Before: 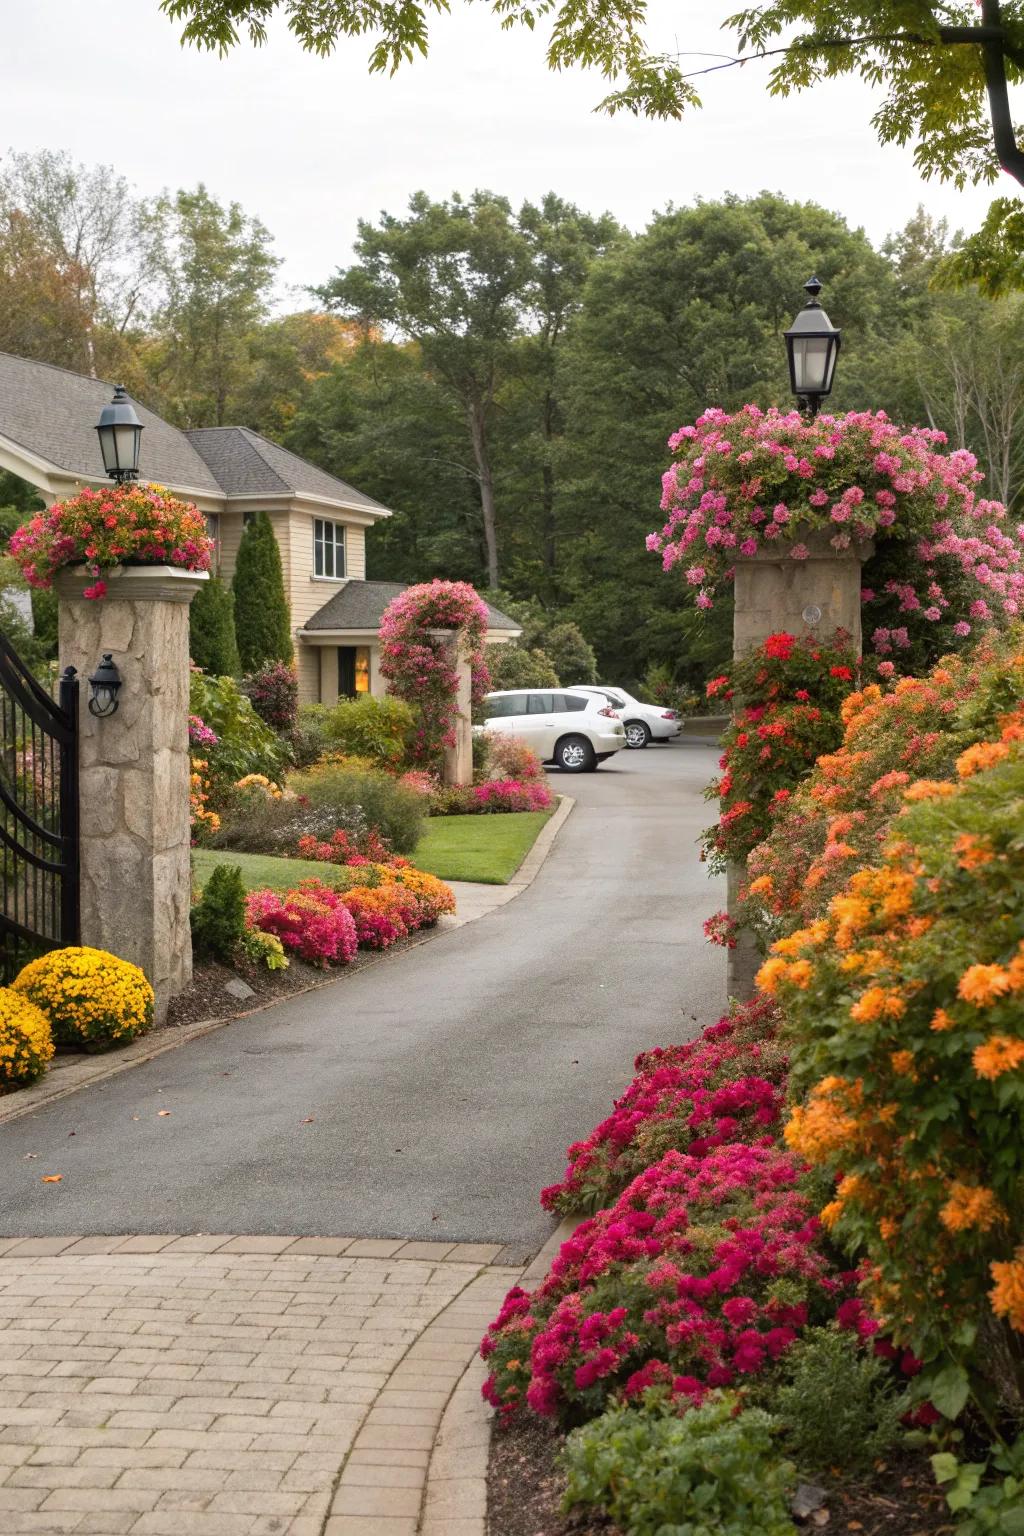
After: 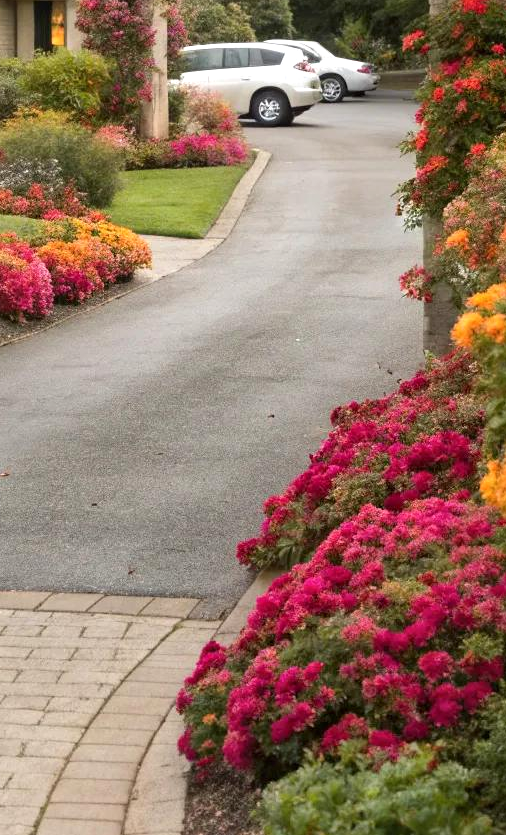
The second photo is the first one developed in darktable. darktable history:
tone equalizer: edges refinement/feathering 500, mask exposure compensation -1.57 EV, preserve details no
crop: left 29.711%, top 42.111%, right 20.836%, bottom 3.482%
exposure: exposure 0.198 EV, compensate highlight preservation false
local contrast: mode bilateral grid, contrast 21, coarseness 49, detail 119%, midtone range 0.2
